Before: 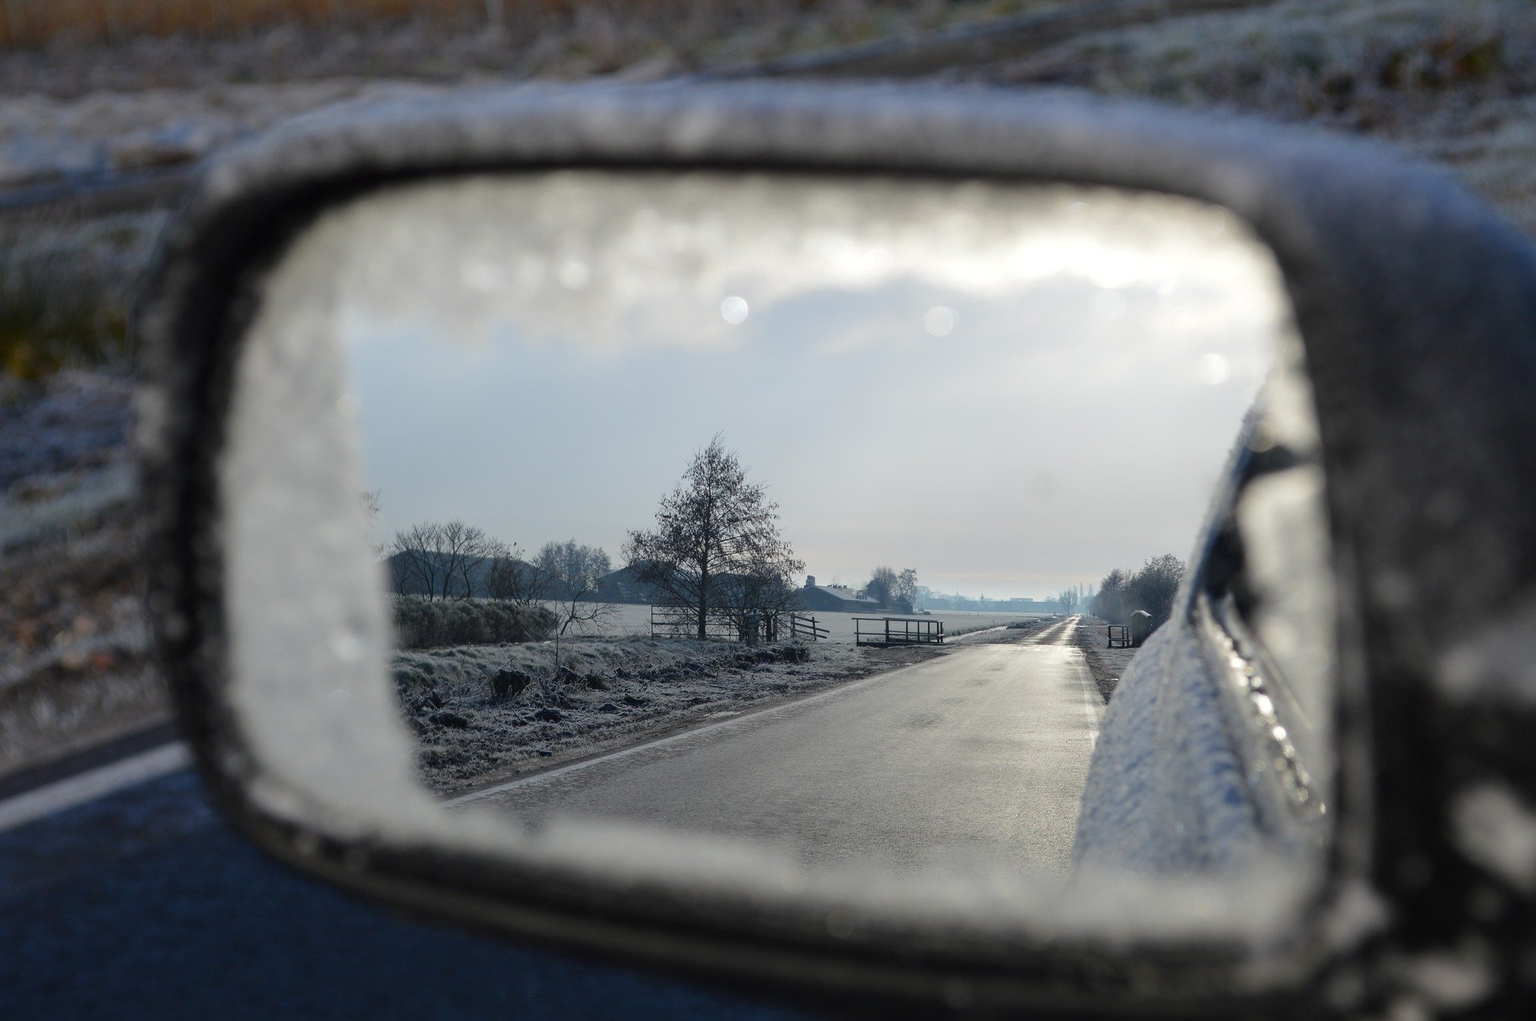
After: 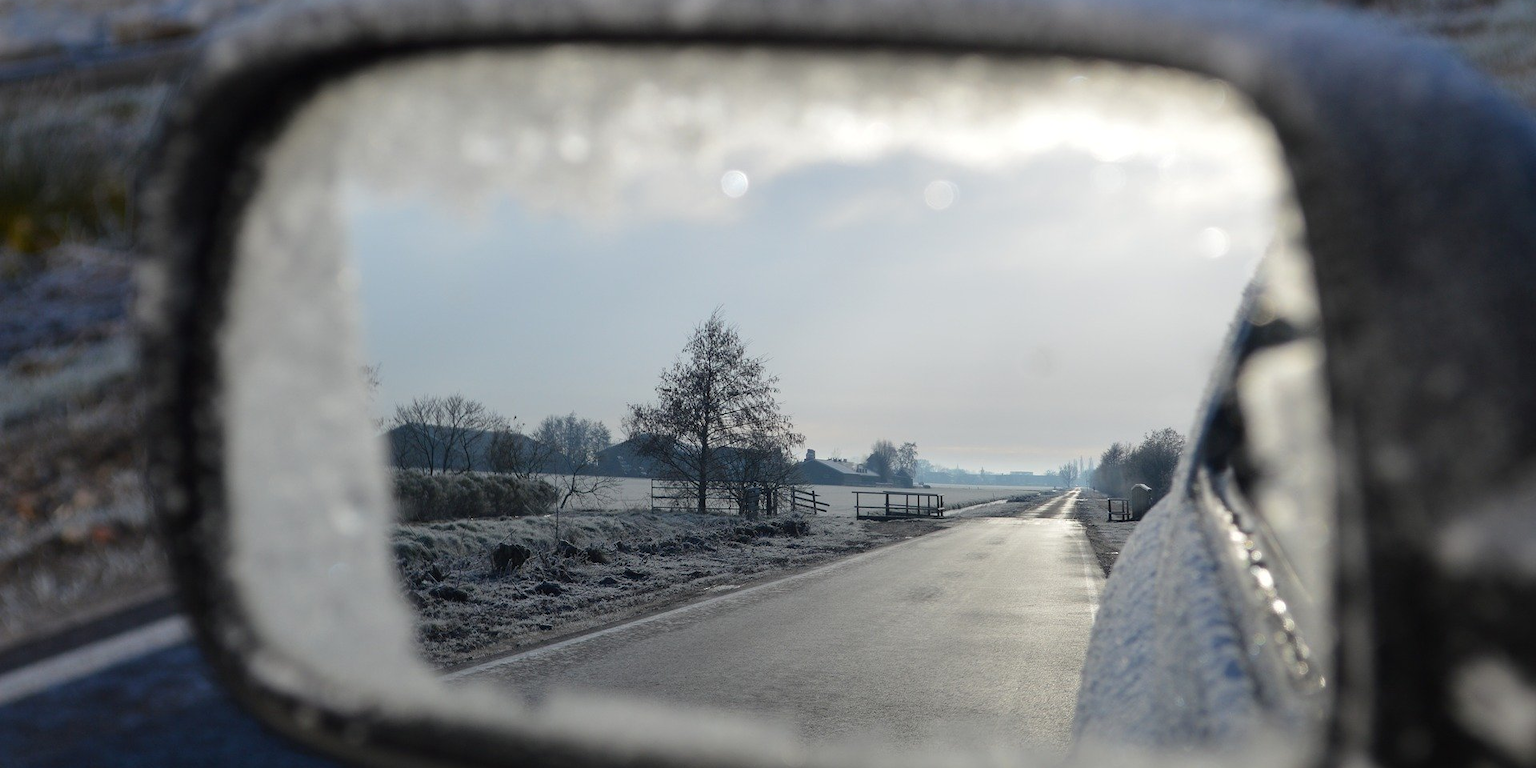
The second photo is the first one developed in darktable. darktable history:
crop and rotate: top 12.467%, bottom 12.281%
